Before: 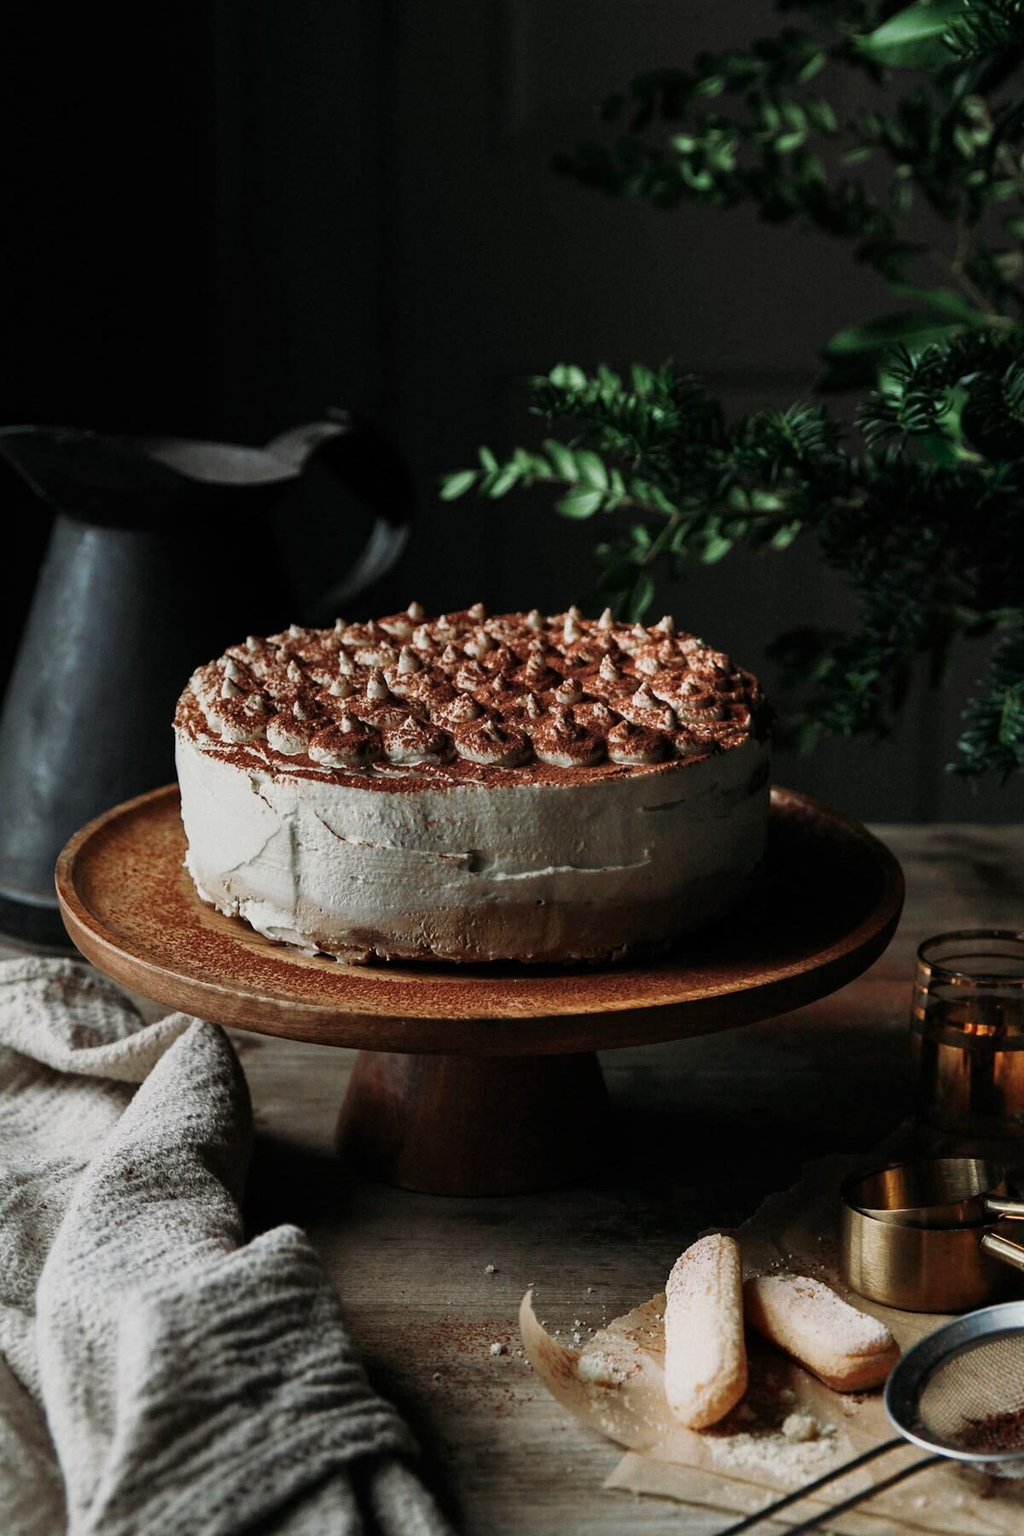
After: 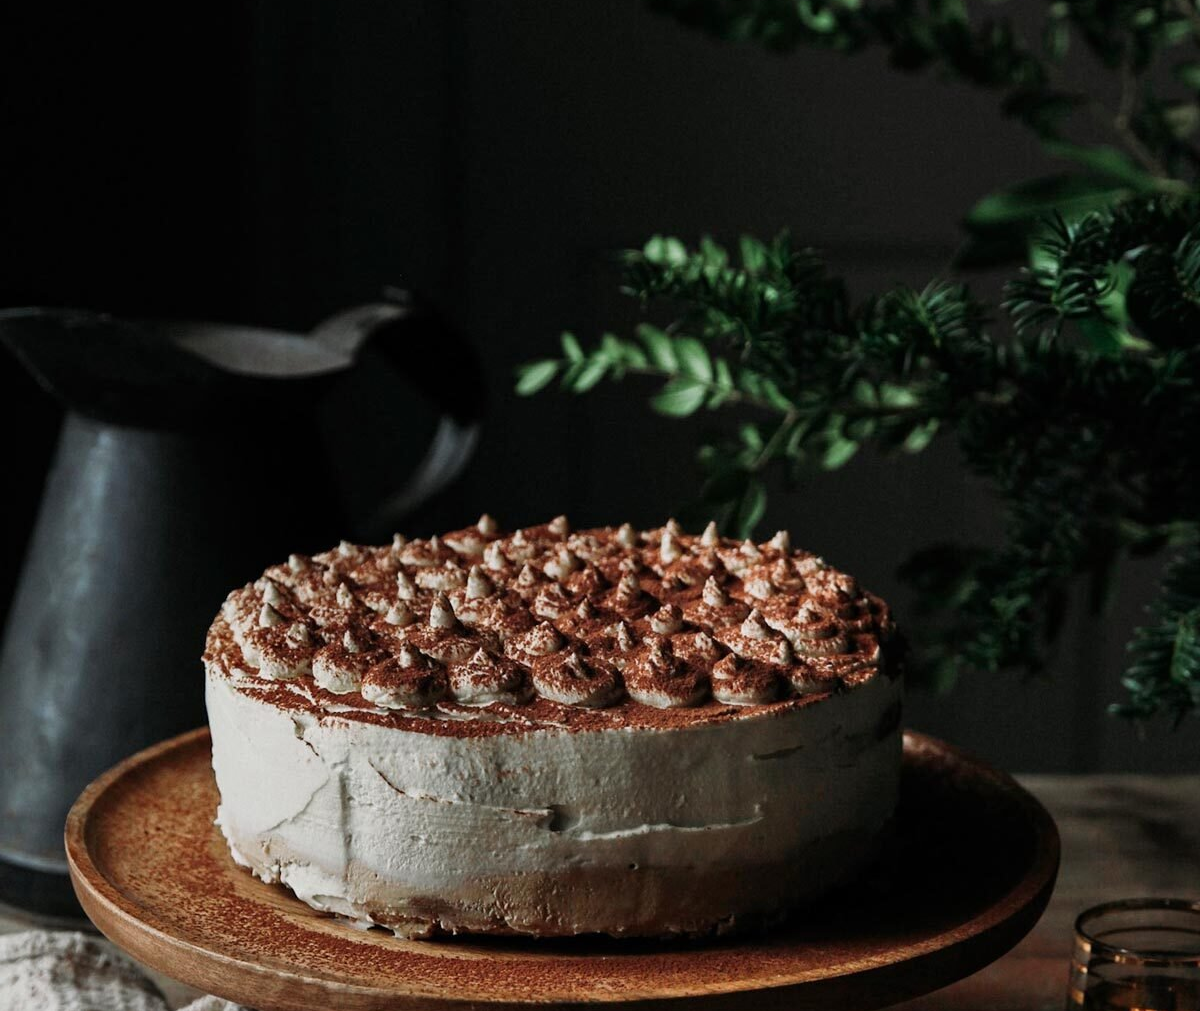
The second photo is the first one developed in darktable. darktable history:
crop and rotate: top 10.622%, bottom 33.186%
